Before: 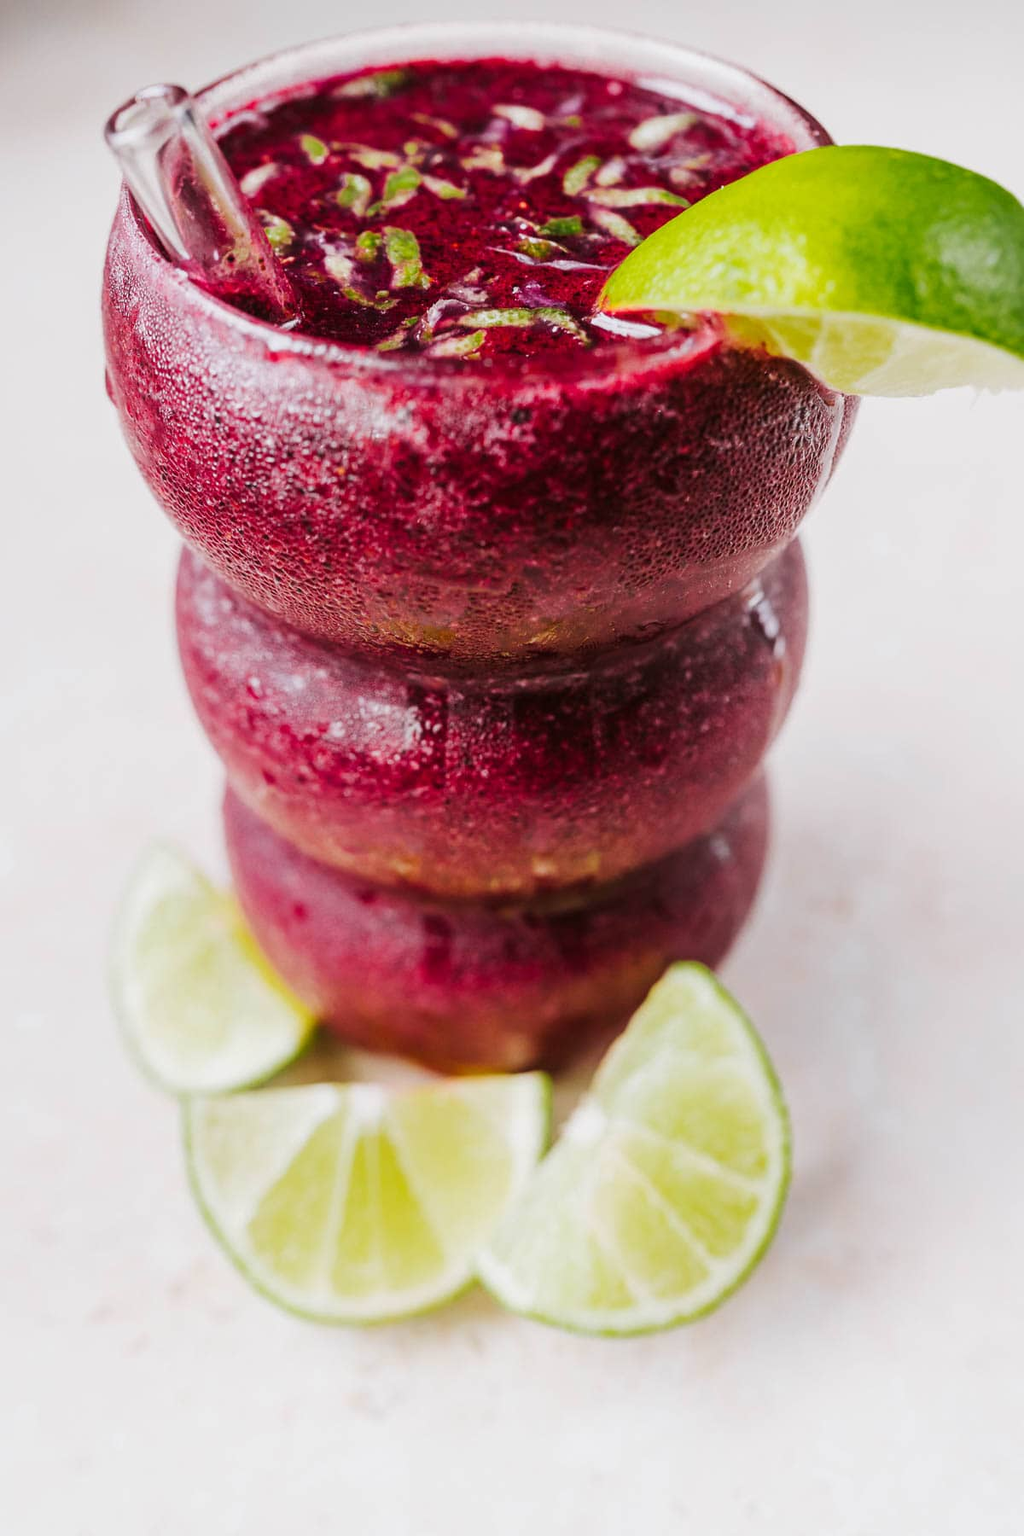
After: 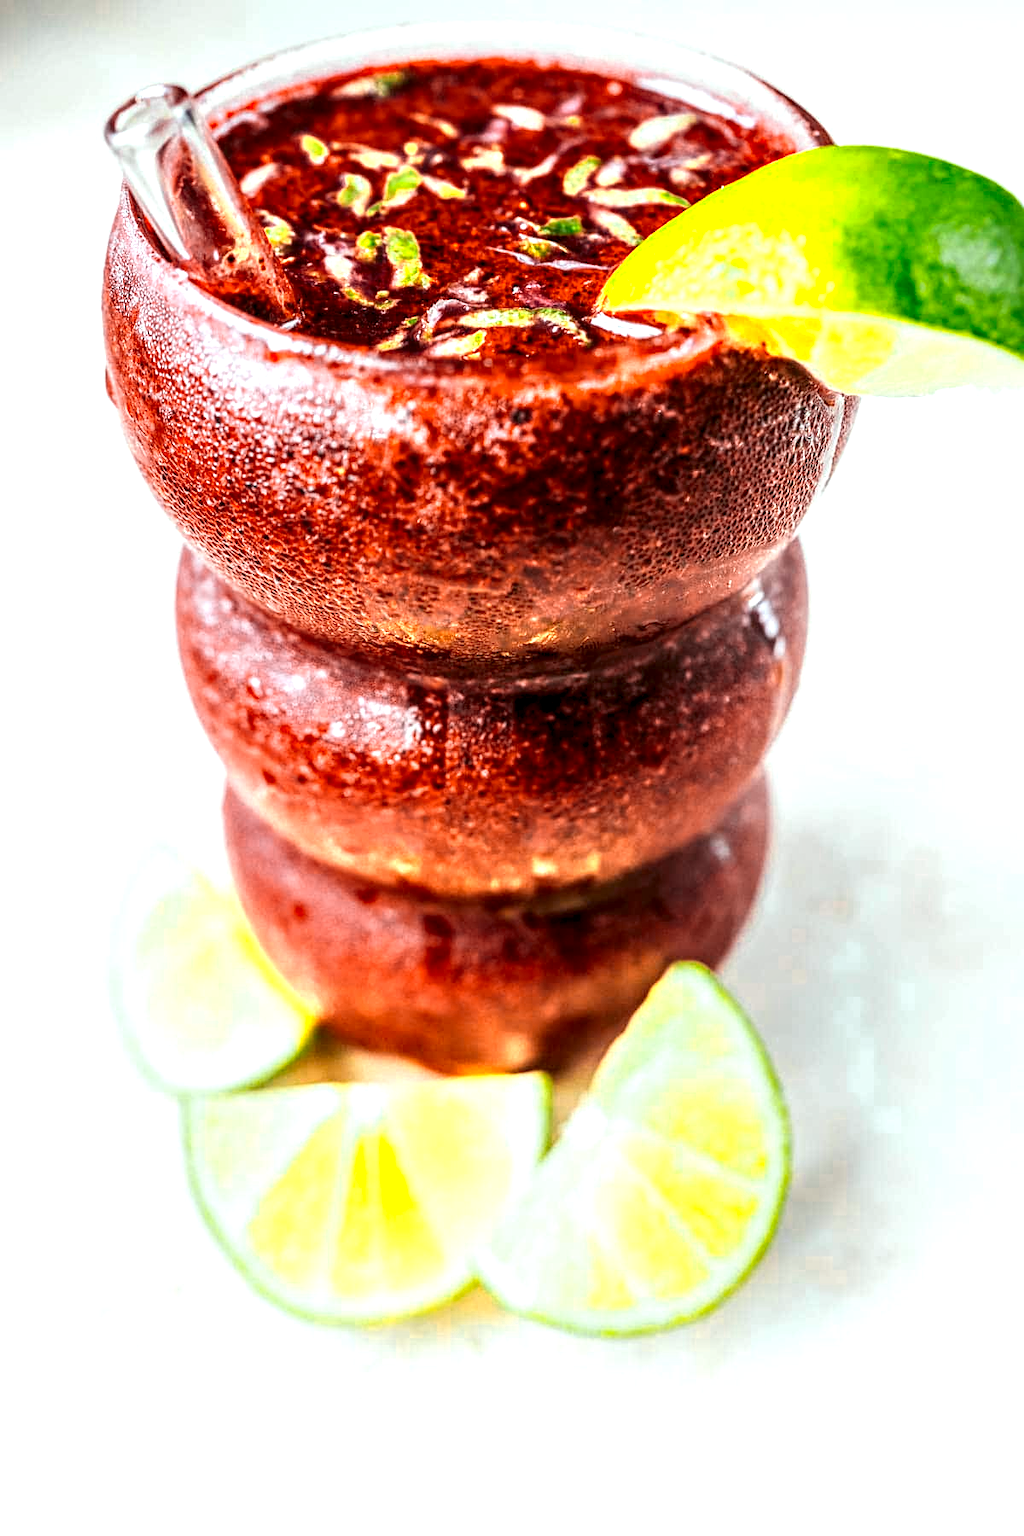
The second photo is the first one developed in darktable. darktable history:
local contrast: detail 160%
exposure: exposure 0.609 EV, compensate exposure bias true, compensate highlight preservation false
color zones: curves: ch0 [(0.018, 0.548) (0.197, 0.654) (0.425, 0.447) (0.605, 0.658) (0.732, 0.579)]; ch1 [(0.105, 0.531) (0.224, 0.531) (0.386, 0.39) (0.618, 0.456) (0.732, 0.456) (0.956, 0.421)]; ch2 [(0.039, 0.583) (0.215, 0.465) (0.399, 0.544) (0.465, 0.548) (0.614, 0.447) (0.724, 0.43) (0.882, 0.623) (0.956, 0.632)]
color correction: highlights a* -7.38, highlights b* 0.89, shadows a* -3.49, saturation 1.37
